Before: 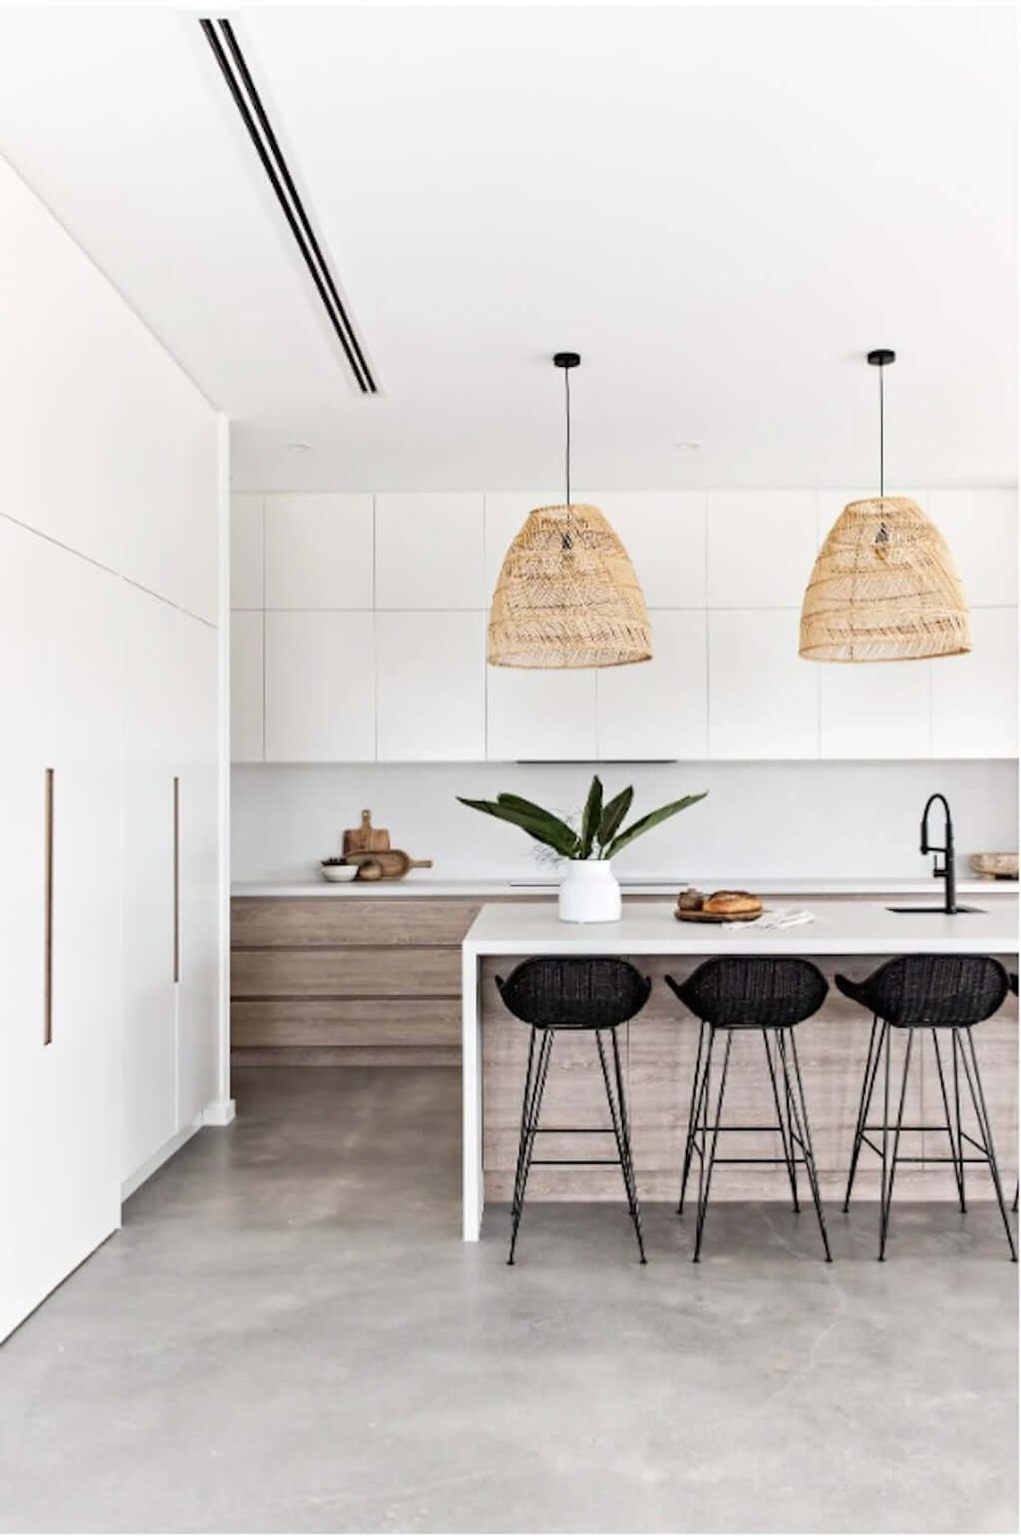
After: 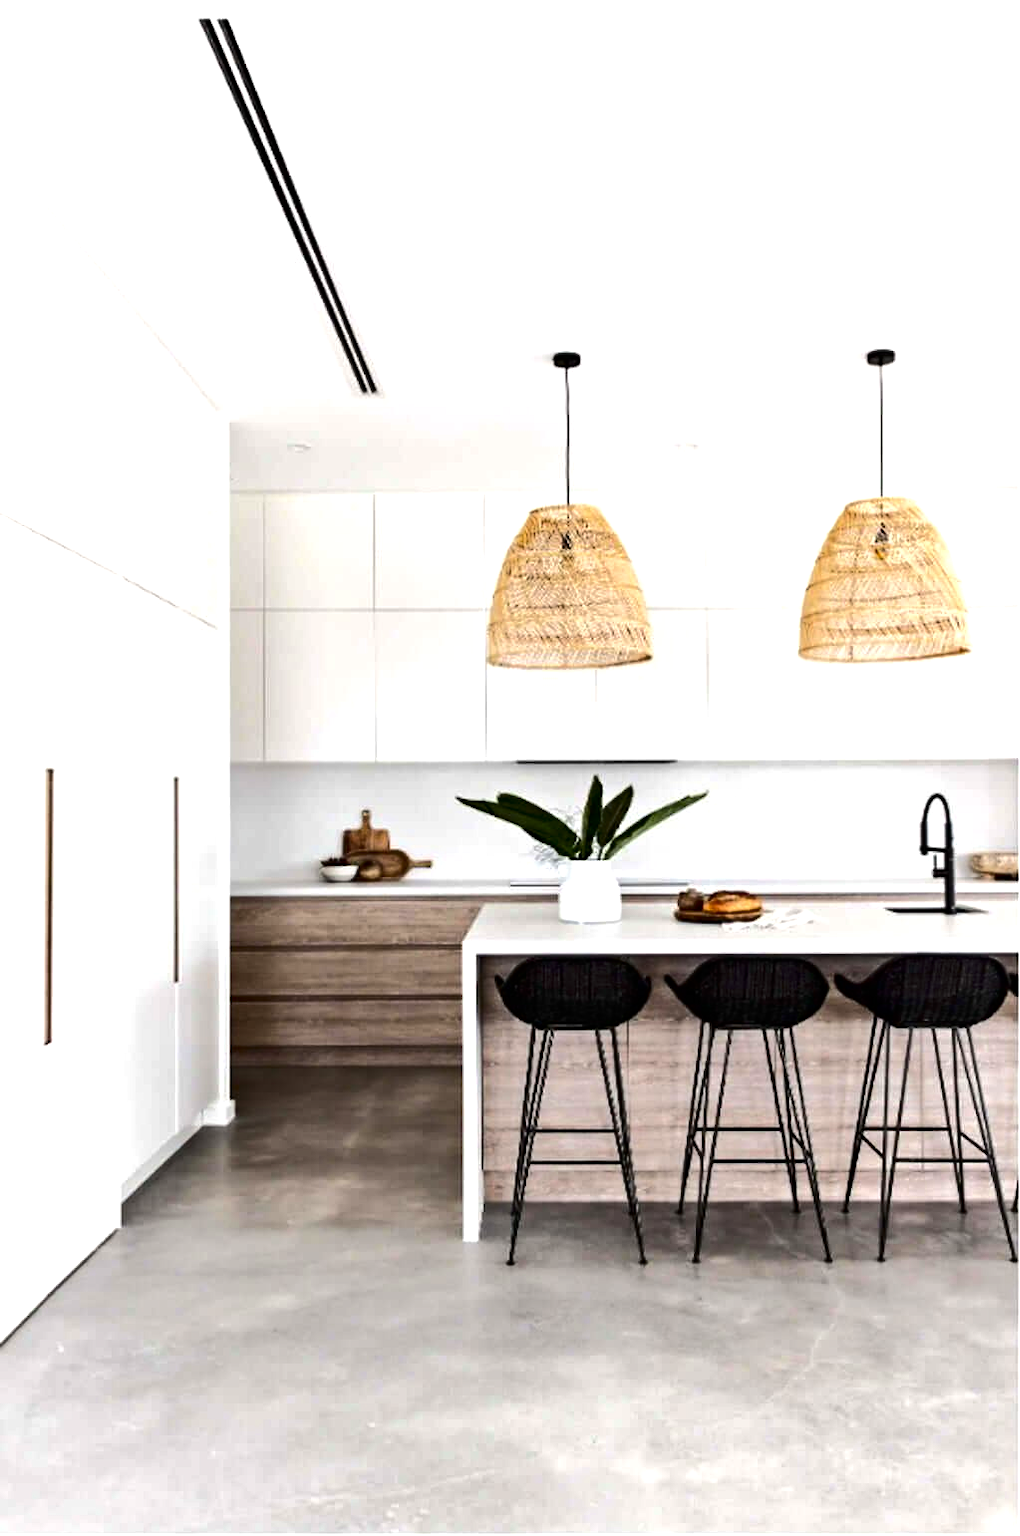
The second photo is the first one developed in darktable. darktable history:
contrast brightness saturation: contrast 0.19, brightness -0.102, saturation 0.209
color balance rgb: perceptual saturation grading › global saturation 14.556%, perceptual brilliance grading › global brilliance 15.003%, perceptual brilliance grading › shadows -35.236%
tone curve: curves: ch0 [(0, 0) (0.003, 0.003) (0.011, 0.011) (0.025, 0.025) (0.044, 0.044) (0.069, 0.068) (0.1, 0.098) (0.136, 0.134) (0.177, 0.175) (0.224, 0.221) (0.277, 0.273) (0.335, 0.33) (0.399, 0.393) (0.468, 0.461) (0.543, 0.534) (0.623, 0.614) (0.709, 0.69) (0.801, 0.752) (0.898, 0.835) (1, 1)], color space Lab, independent channels, preserve colors none
